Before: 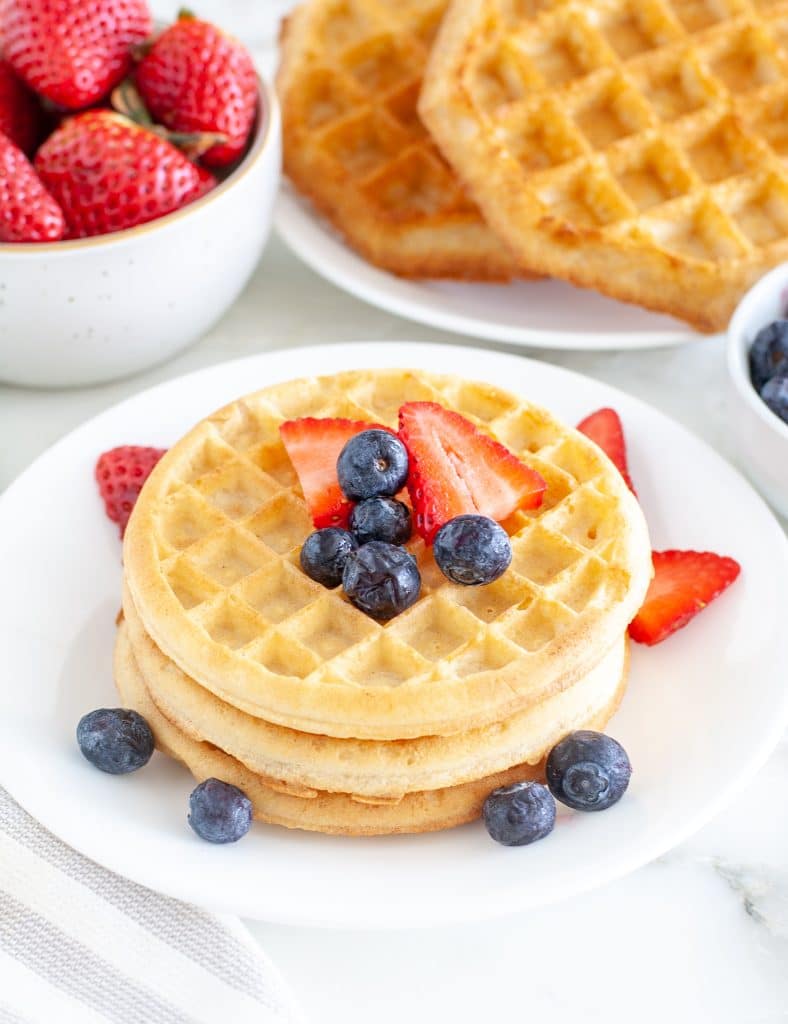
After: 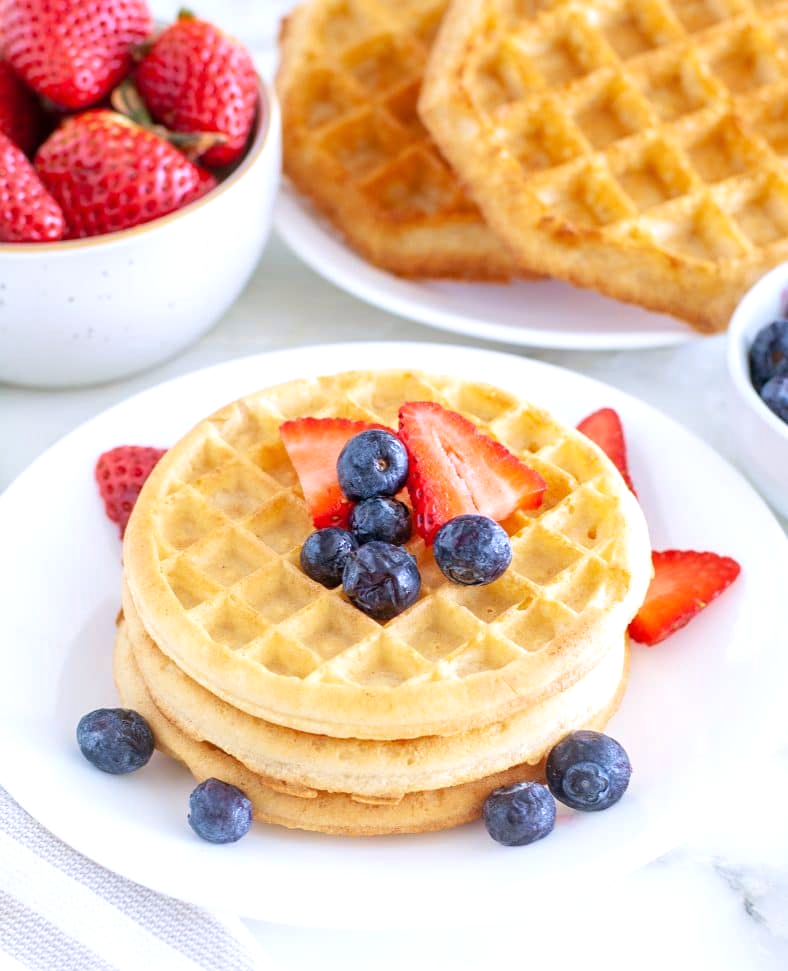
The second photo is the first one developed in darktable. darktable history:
exposure: exposure 0.128 EV, compensate highlight preservation false
crop and rotate: top 0%, bottom 5.097%
white balance: red 0.984, blue 1.059
velvia: on, module defaults
